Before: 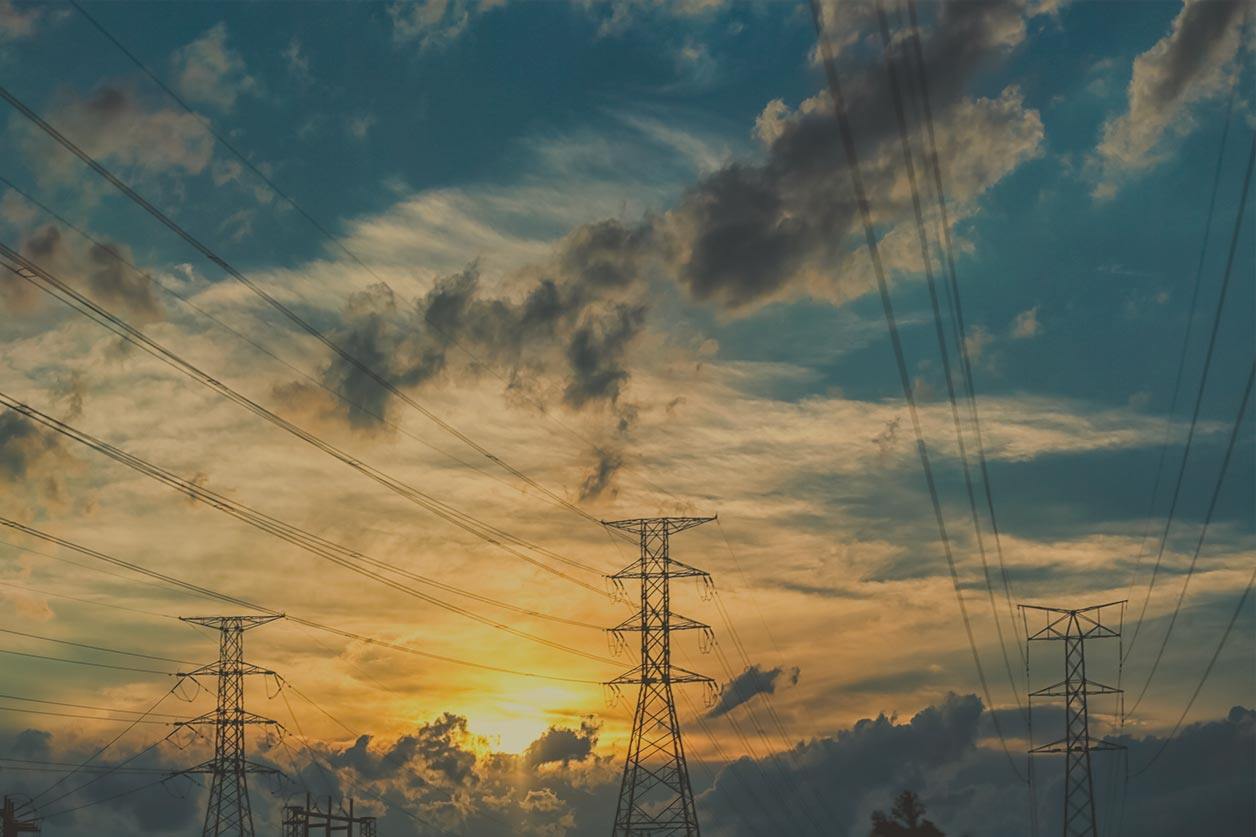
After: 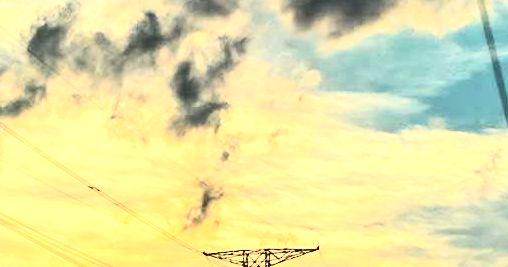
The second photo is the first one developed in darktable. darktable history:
crop: left 31.751%, top 32.172%, right 27.8%, bottom 35.83%
tone equalizer: -8 EV -0.75 EV, -7 EV -0.7 EV, -6 EV -0.6 EV, -5 EV -0.4 EV, -3 EV 0.4 EV, -2 EV 0.6 EV, -1 EV 0.7 EV, +0 EV 0.75 EV, edges refinement/feathering 500, mask exposure compensation -1.57 EV, preserve details no
contrast equalizer: y [[0.513, 0.565, 0.608, 0.562, 0.512, 0.5], [0.5 ×6], [0.5, 0.5, 0.5, 0.528, 0.598, 0.658], [0 ×6], [0 ×6]]
contrast brightness saturation: contrast 0.4, brightness 0.05, saturation 0.25
exposure: exposure 1.16 EV, compensate exposure bias true, compensate highlight preservation false
